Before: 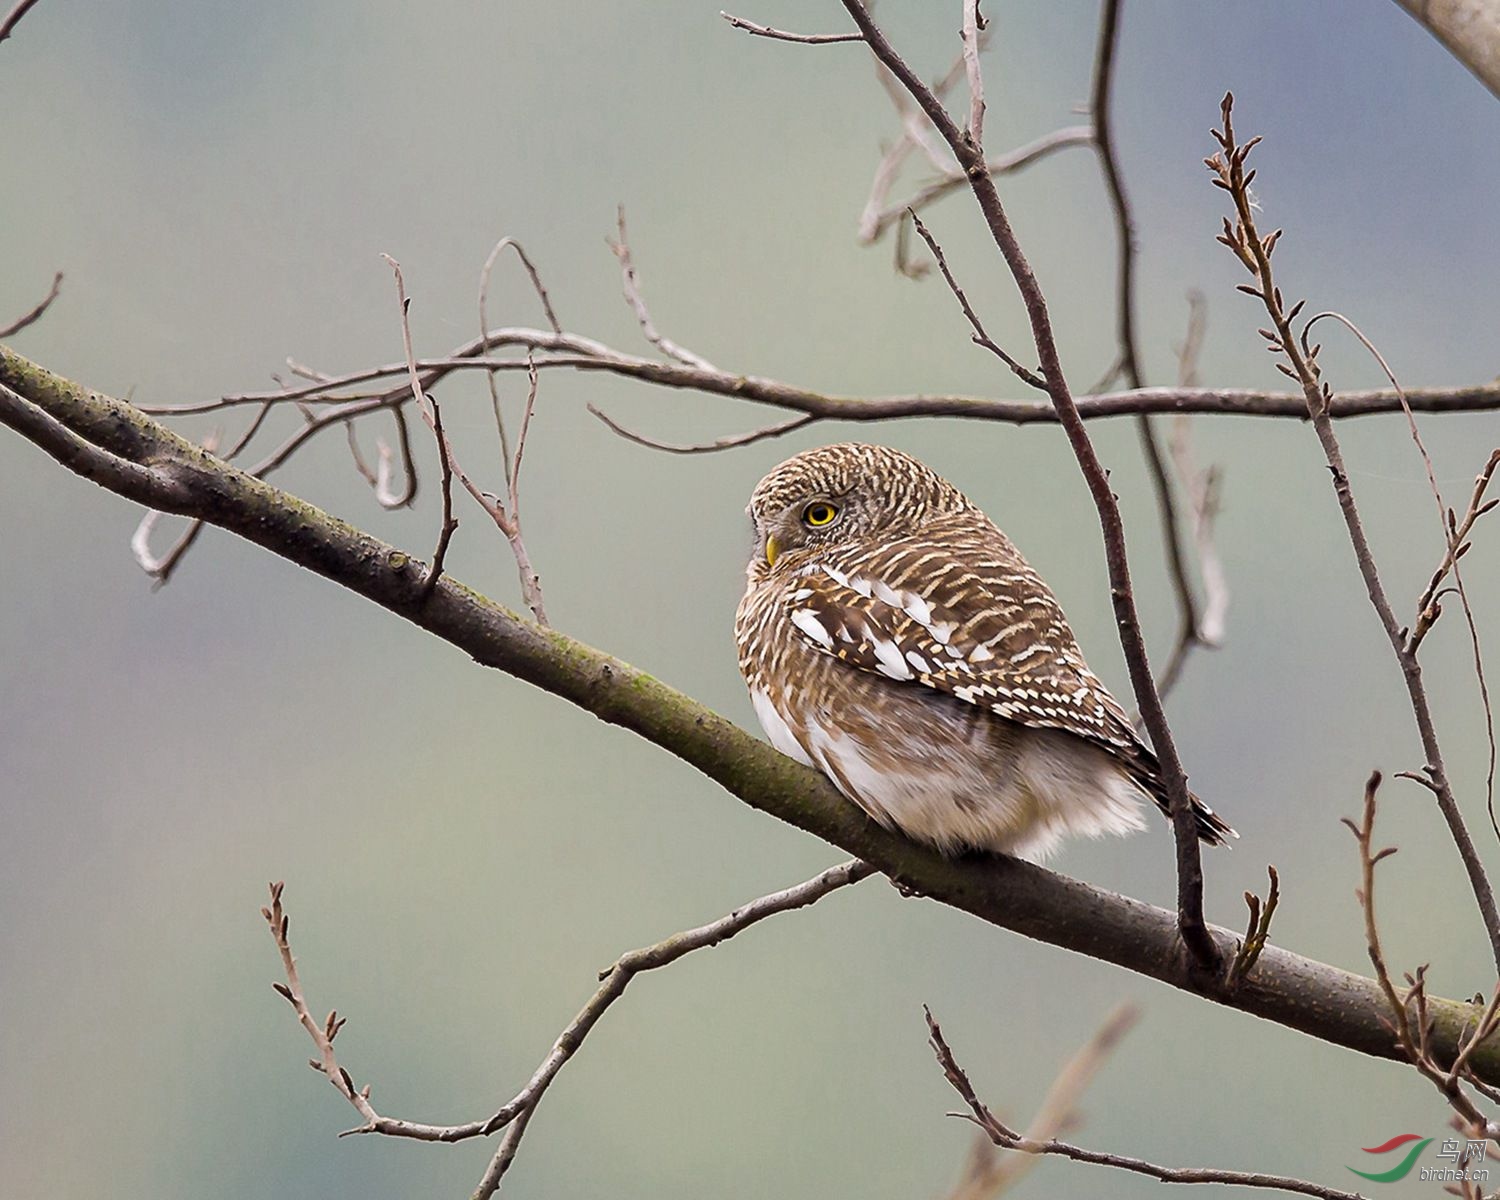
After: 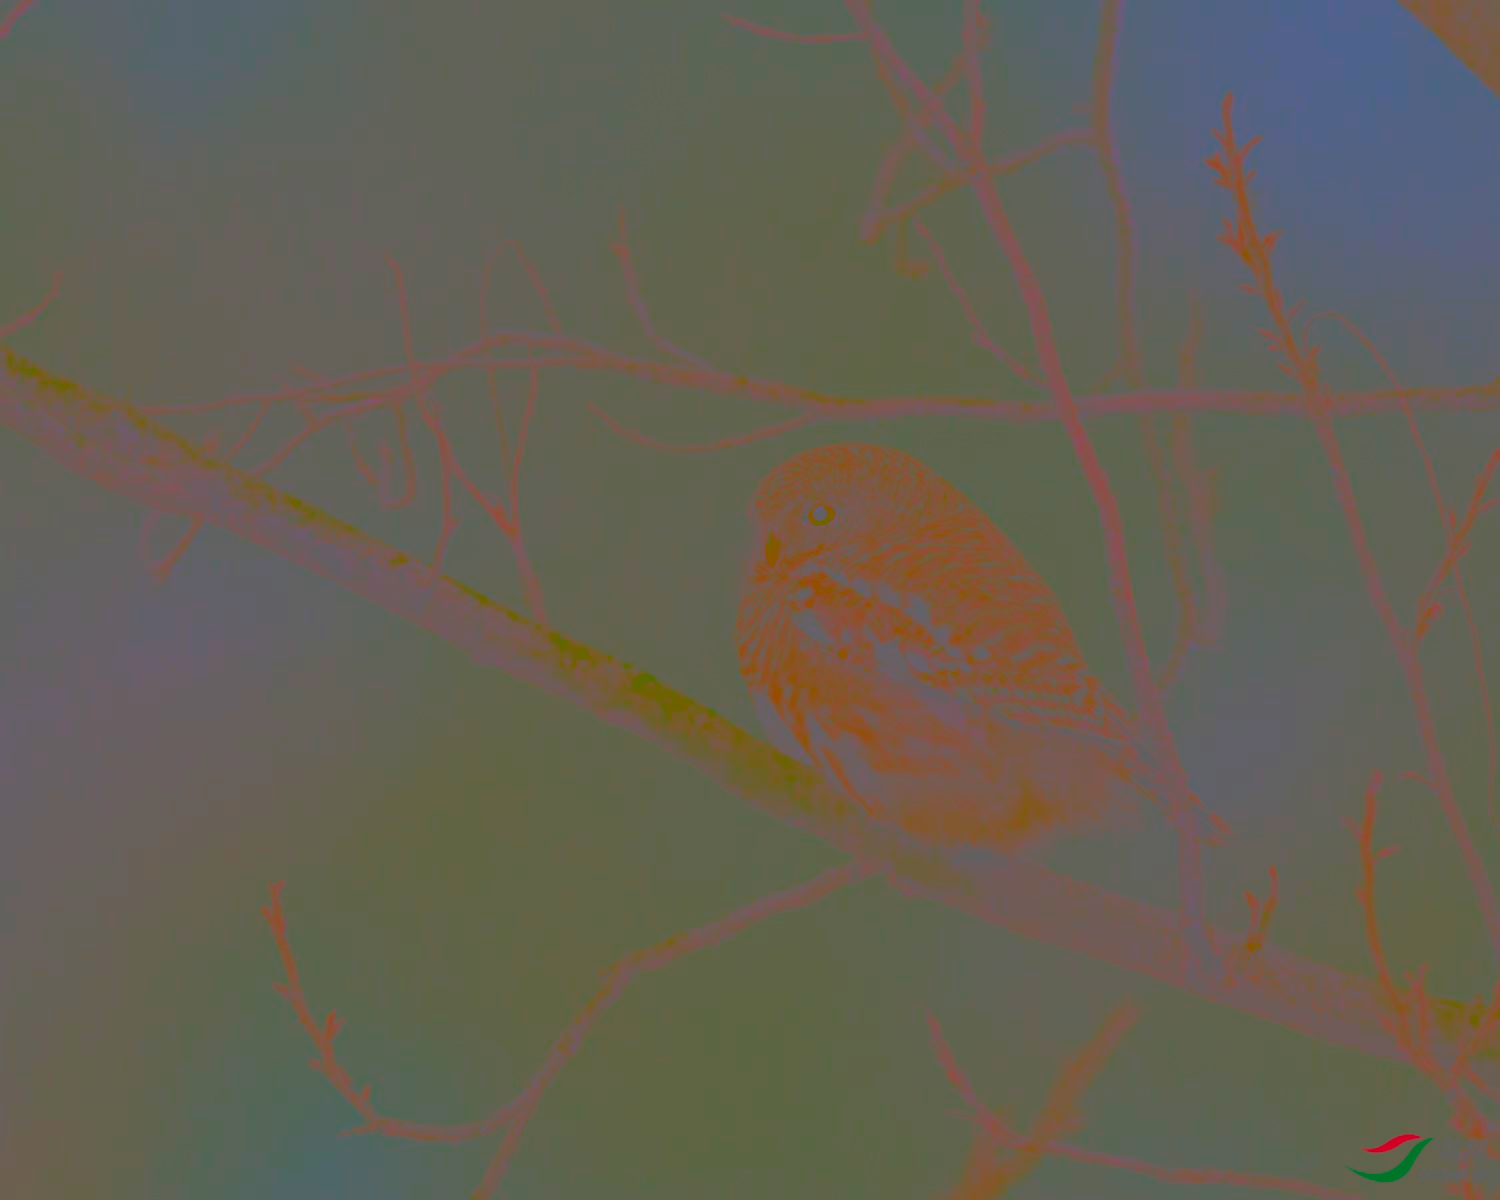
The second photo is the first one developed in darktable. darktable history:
contrast brightness saturation: contrast -0.99, brightness -0.17, saturation 0.75
shadows and highlights: soften with gaussian
